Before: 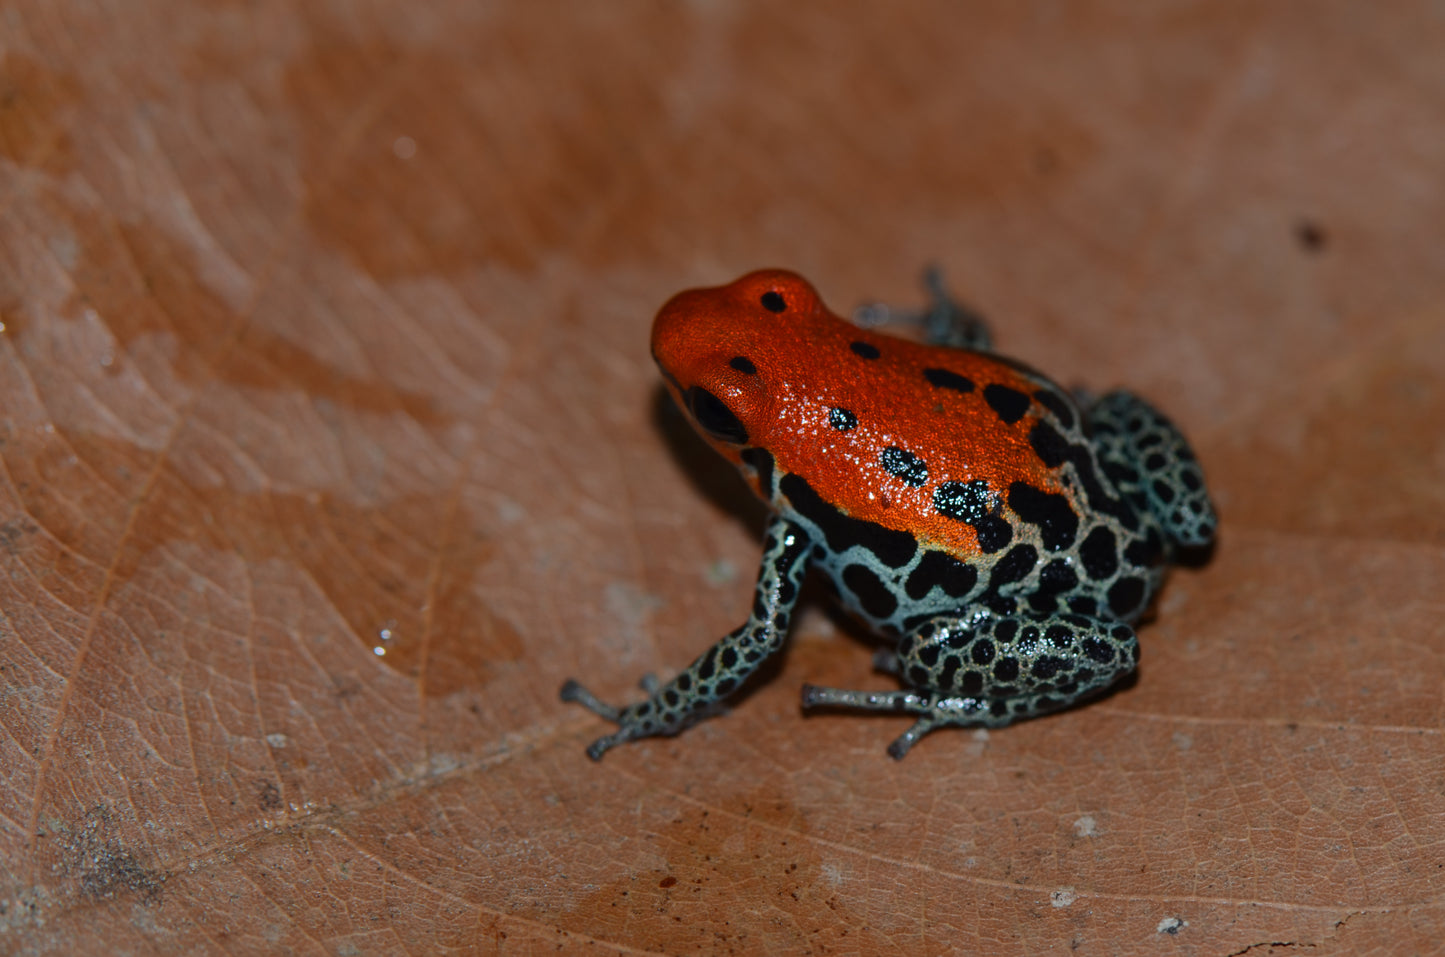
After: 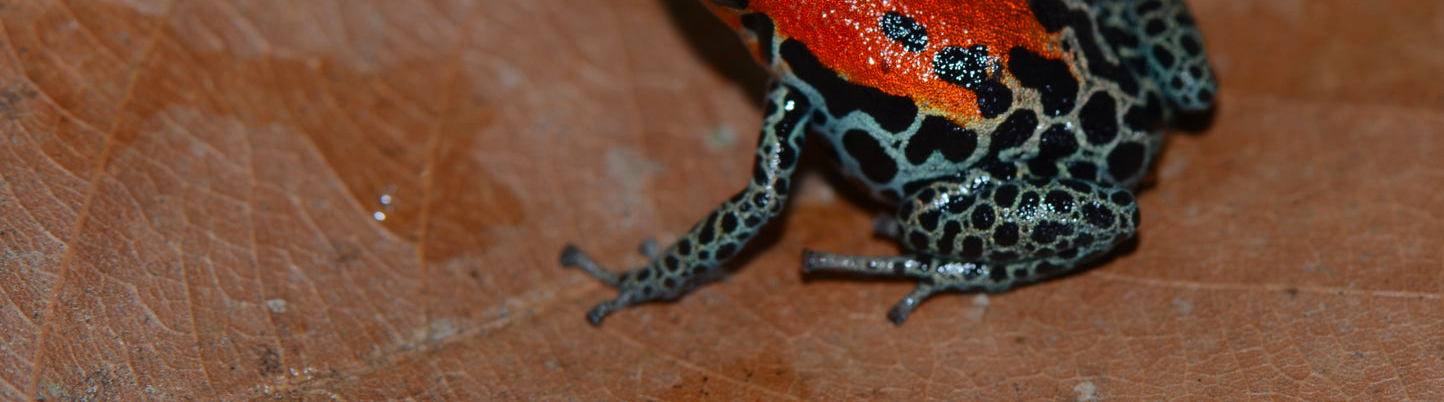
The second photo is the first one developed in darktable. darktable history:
color correction: saturation 1.11
crop: top 45.551%, bottom 12.262%
